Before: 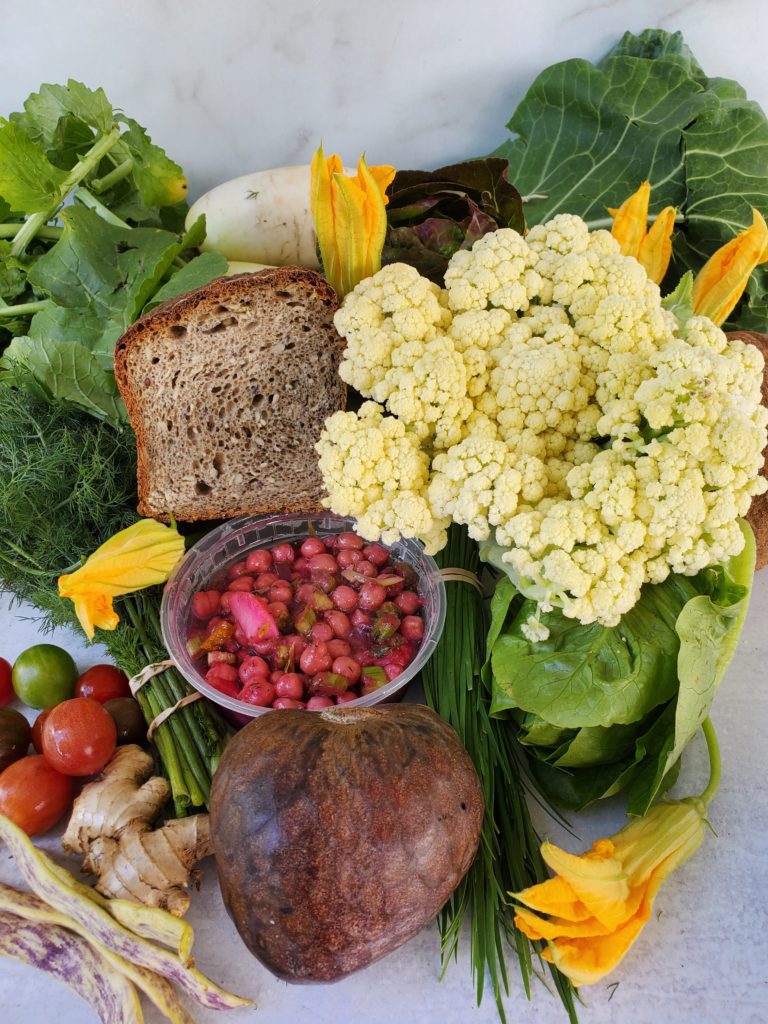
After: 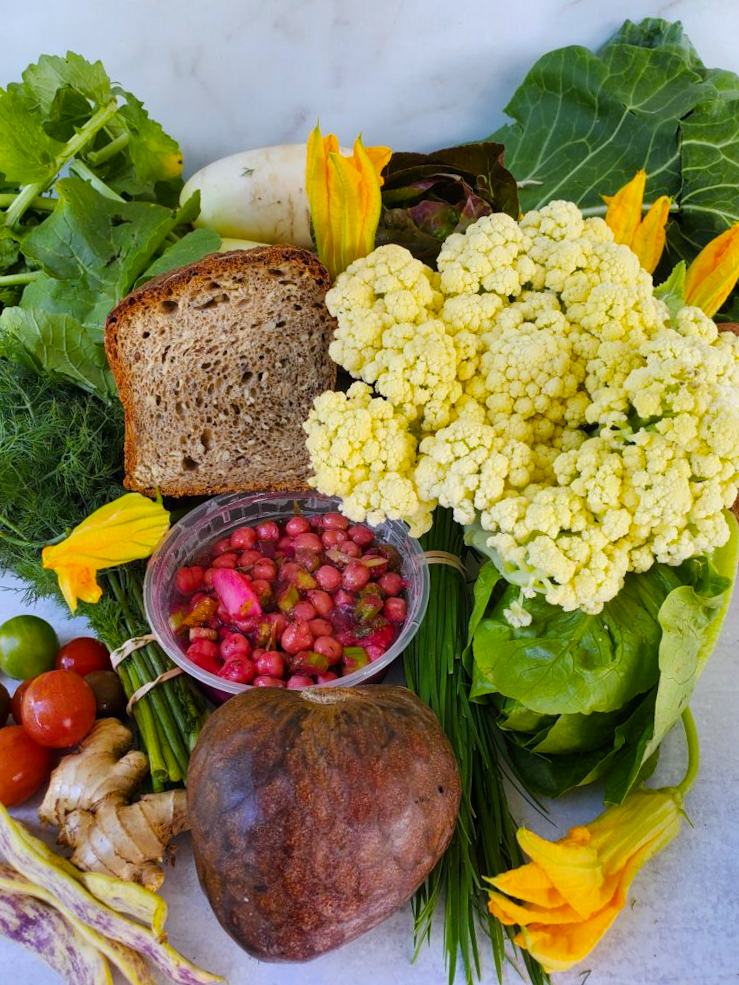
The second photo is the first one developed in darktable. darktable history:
color balance rgb: perceptual saturation grading › global saturation 20%, global vibrance 20%
crop and rotate: angle -1.69°
white balance: red 0.976, blue 1.04
